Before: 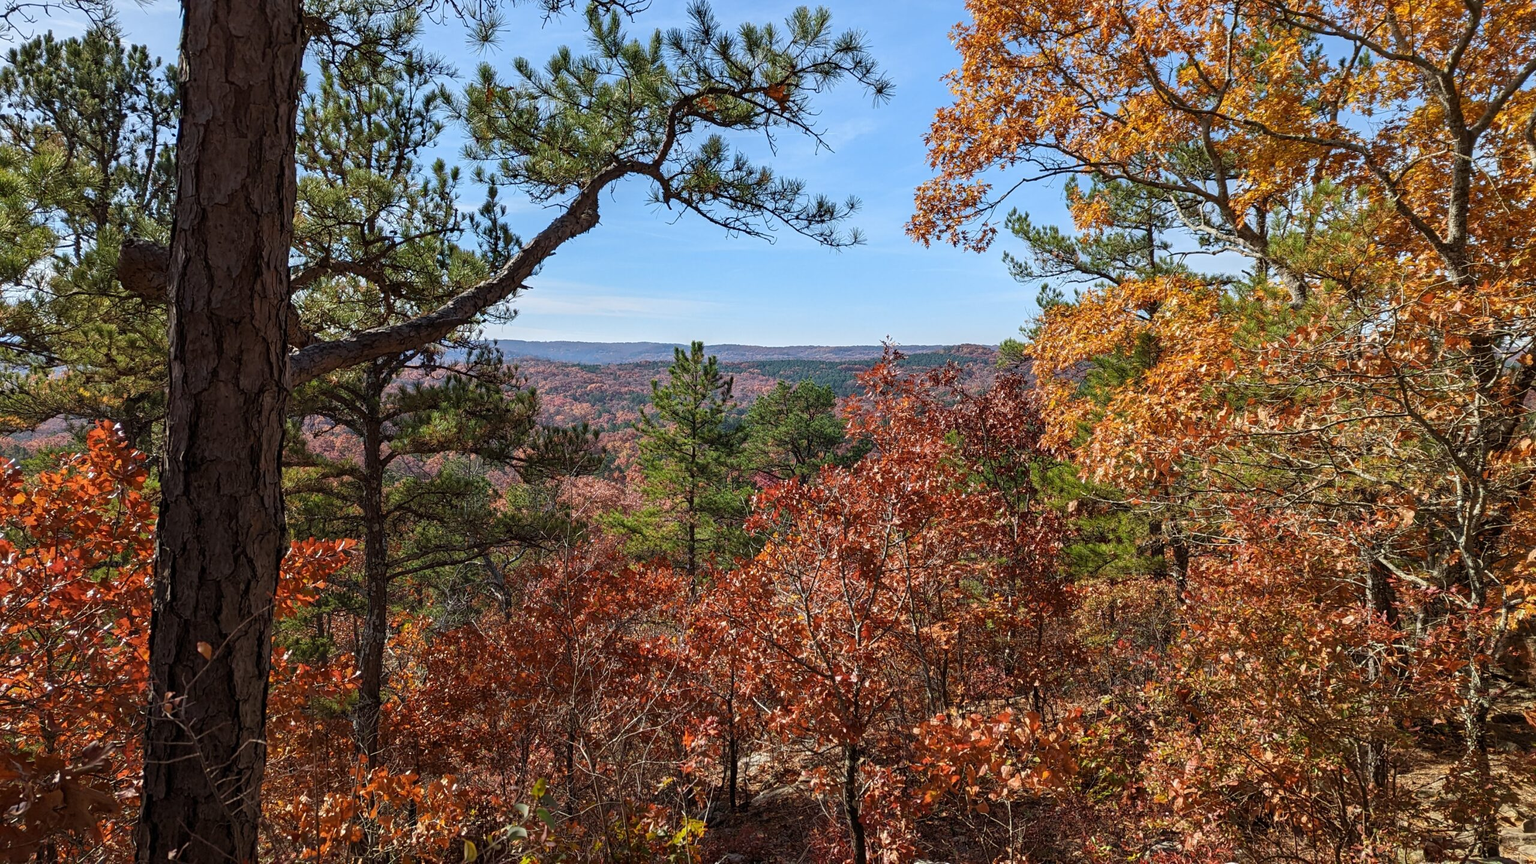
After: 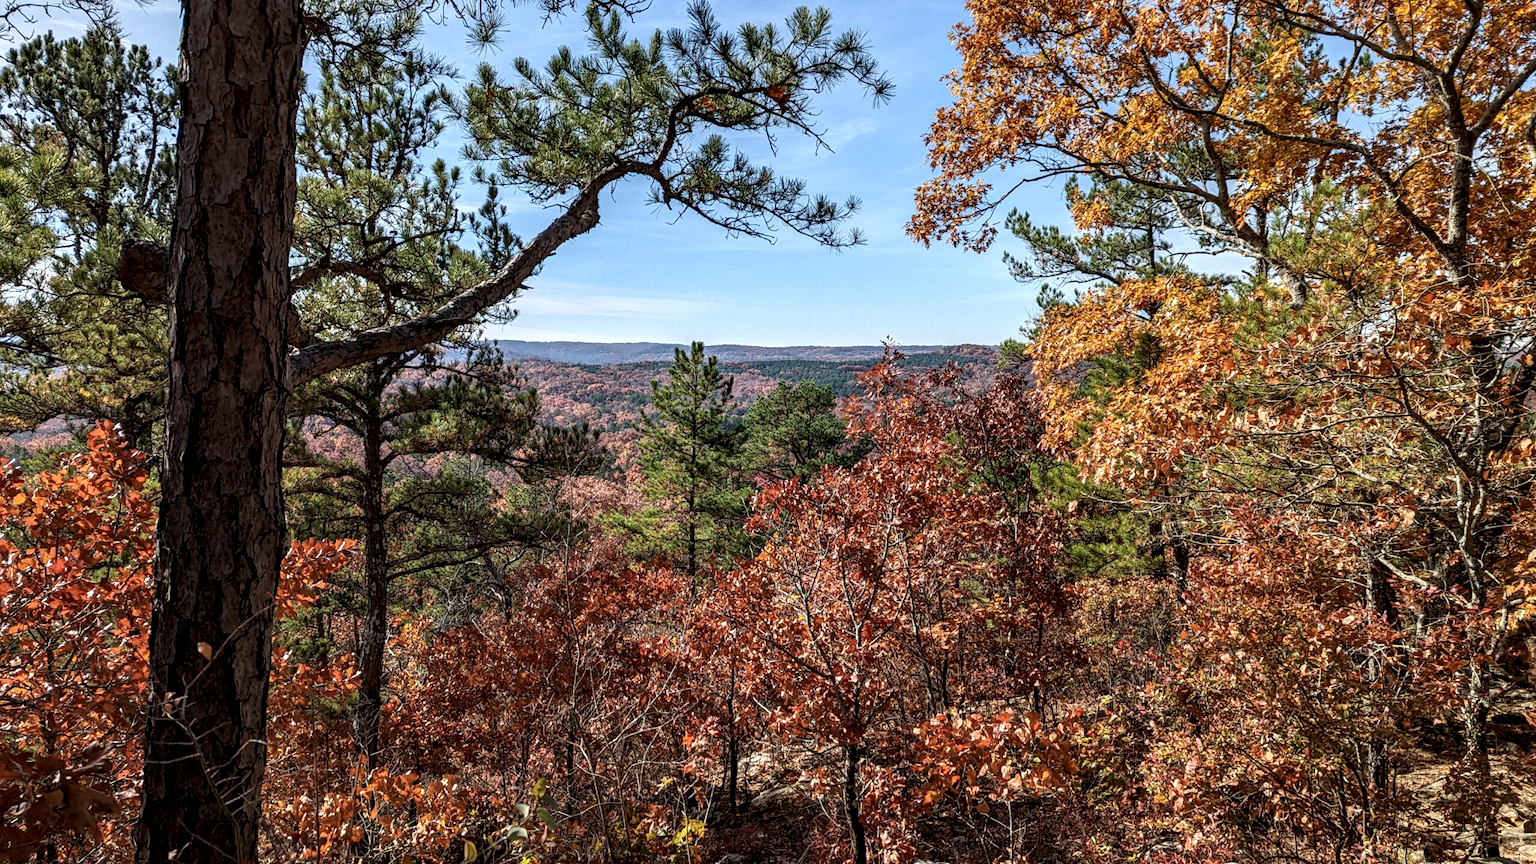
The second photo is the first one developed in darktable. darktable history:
local contrast: highlights 60%, shadows 63%, detail 160%
contrast brightness saturation: saturation -0.066
